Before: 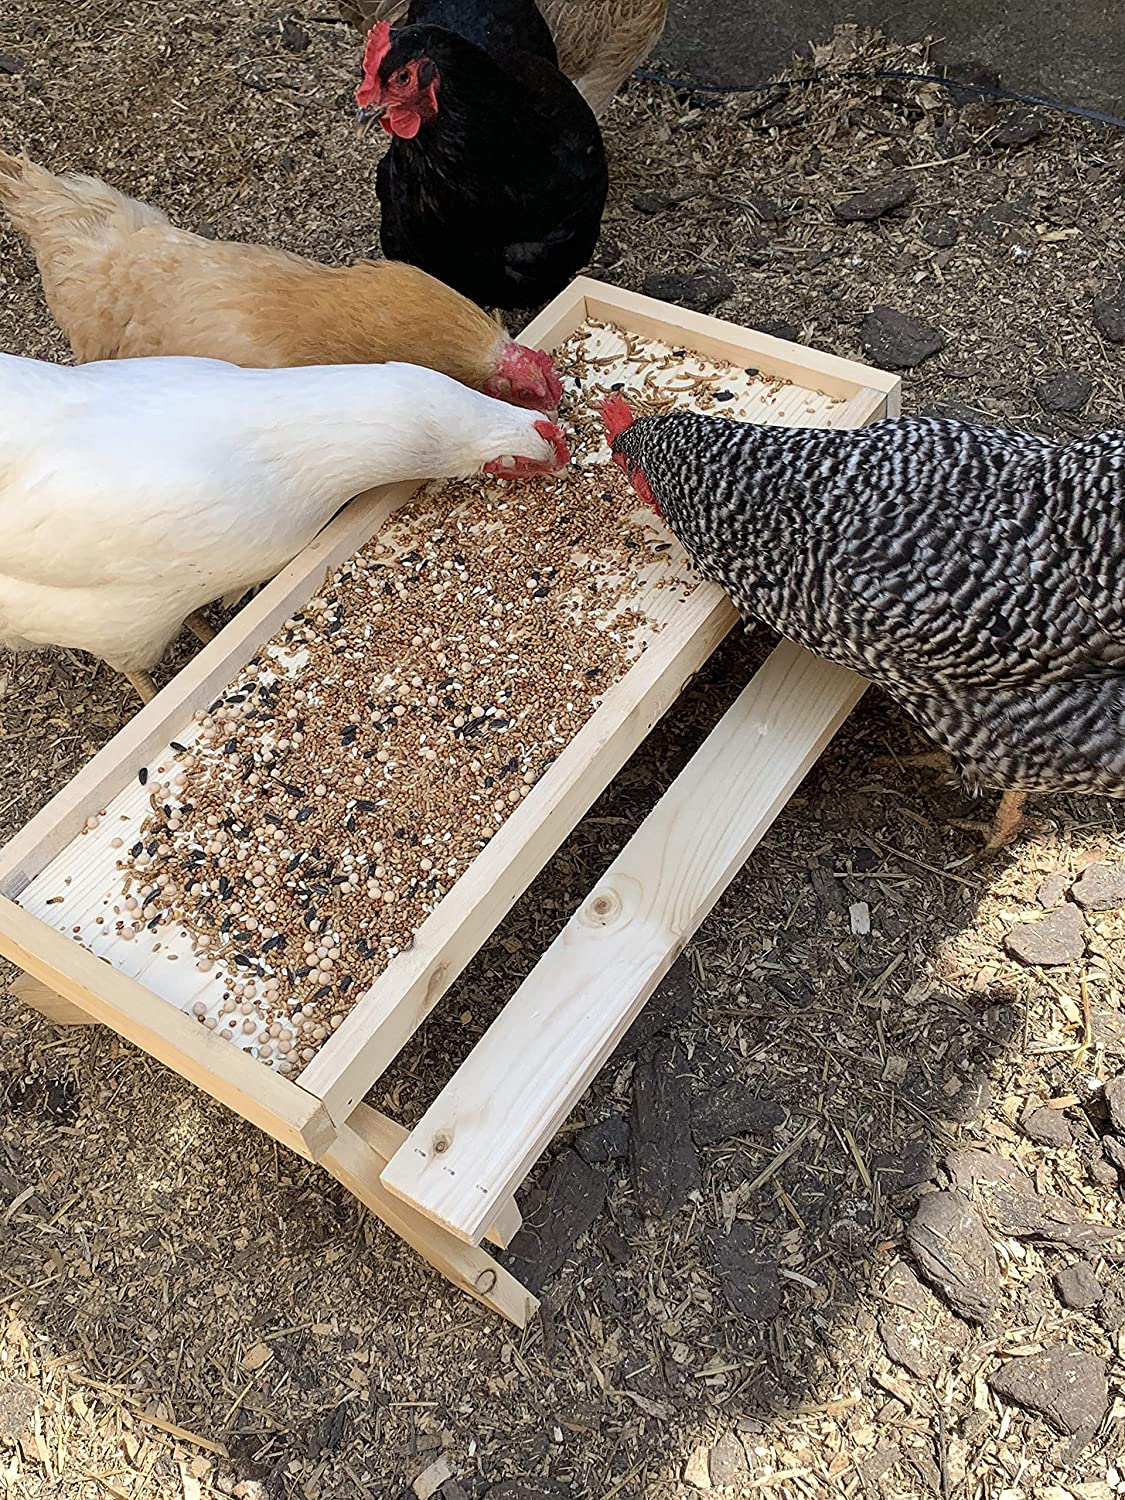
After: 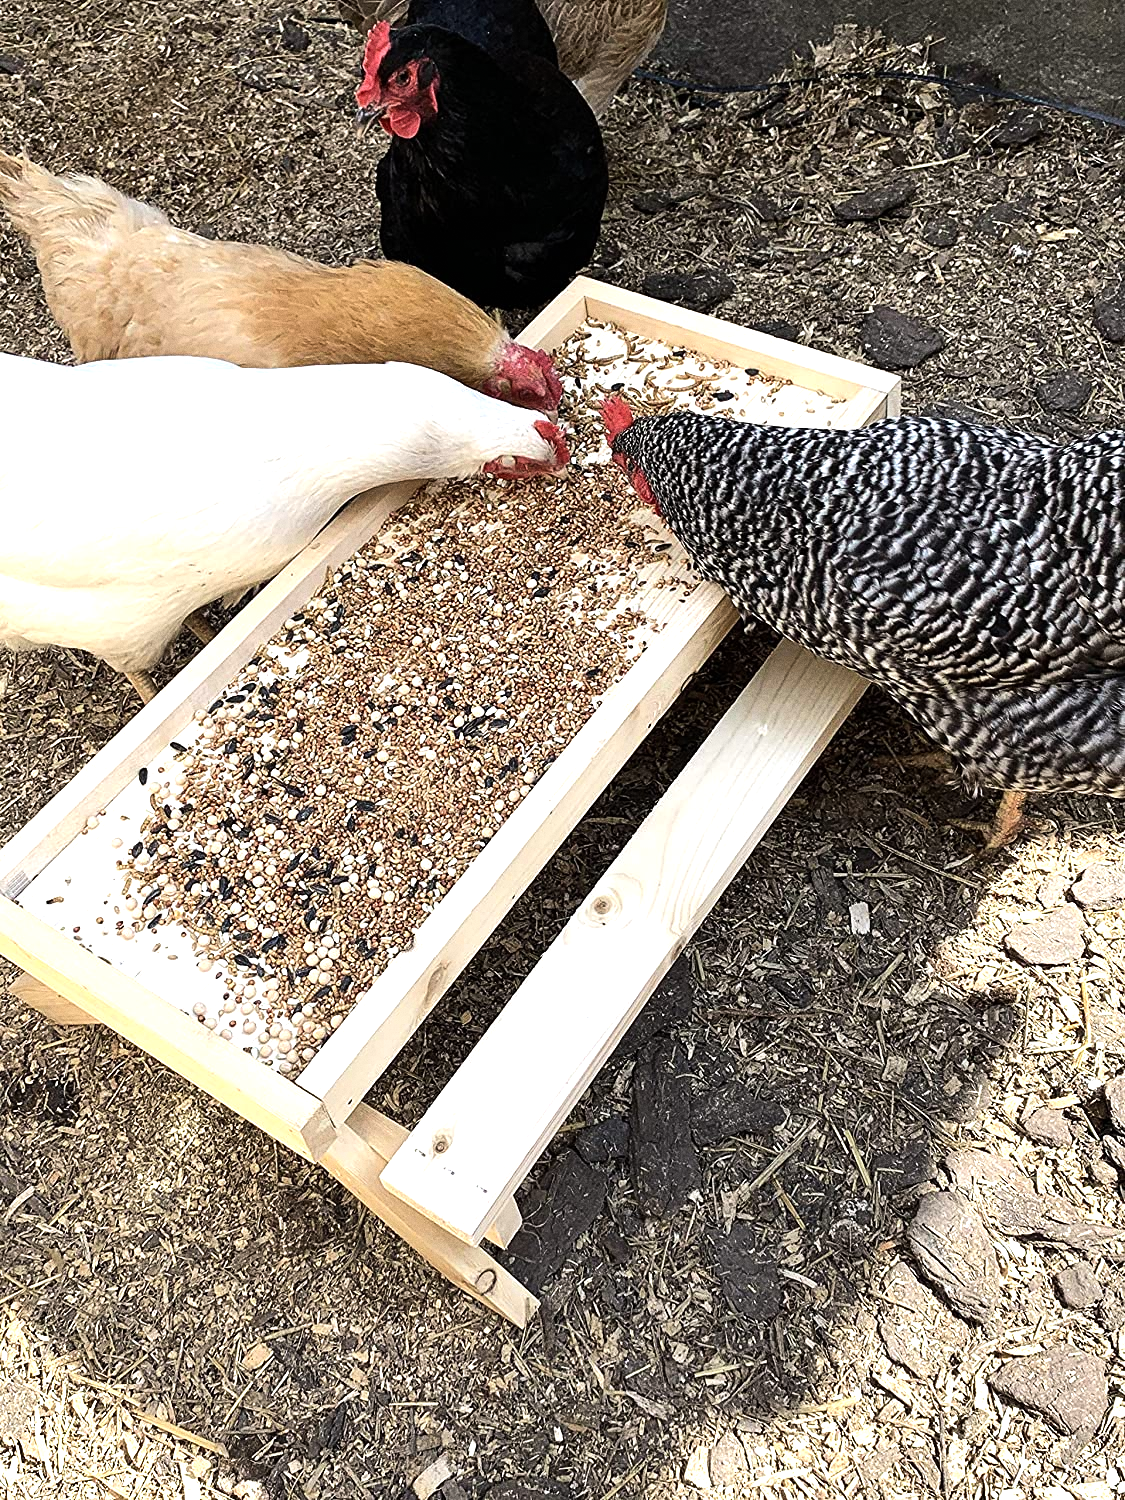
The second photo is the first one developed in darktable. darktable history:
grain: coarseness 0.09 ISO
tone equalizer: -8 EV -0.75 EV, -7 EV -0.7 EV, -6 EV -0.6 EV, -5 EV -0.4 EV, -3 EV 0.4 EV, -2 EV 0.6 EV, -1 EV 0.7 EV, +0 EV 0.75 EV, edges refinement/feathering 500, mask exposure compensation -1.57 EV, preserve details no
exposure: exposure 0.2 EV, compensate highlight preservation false
